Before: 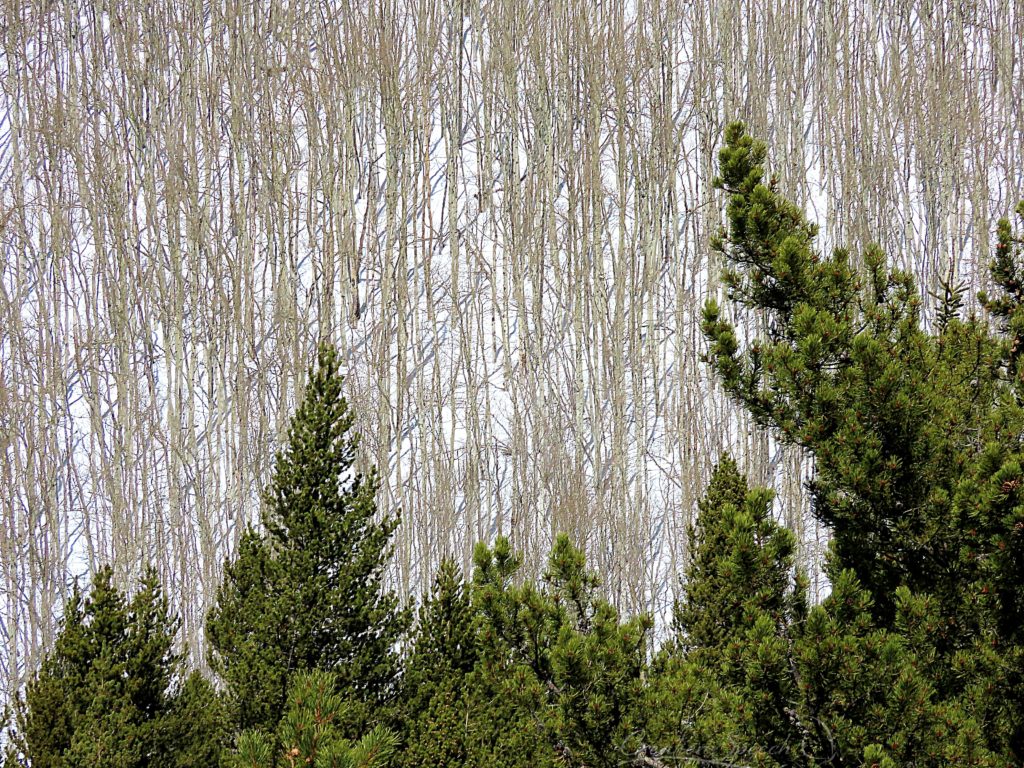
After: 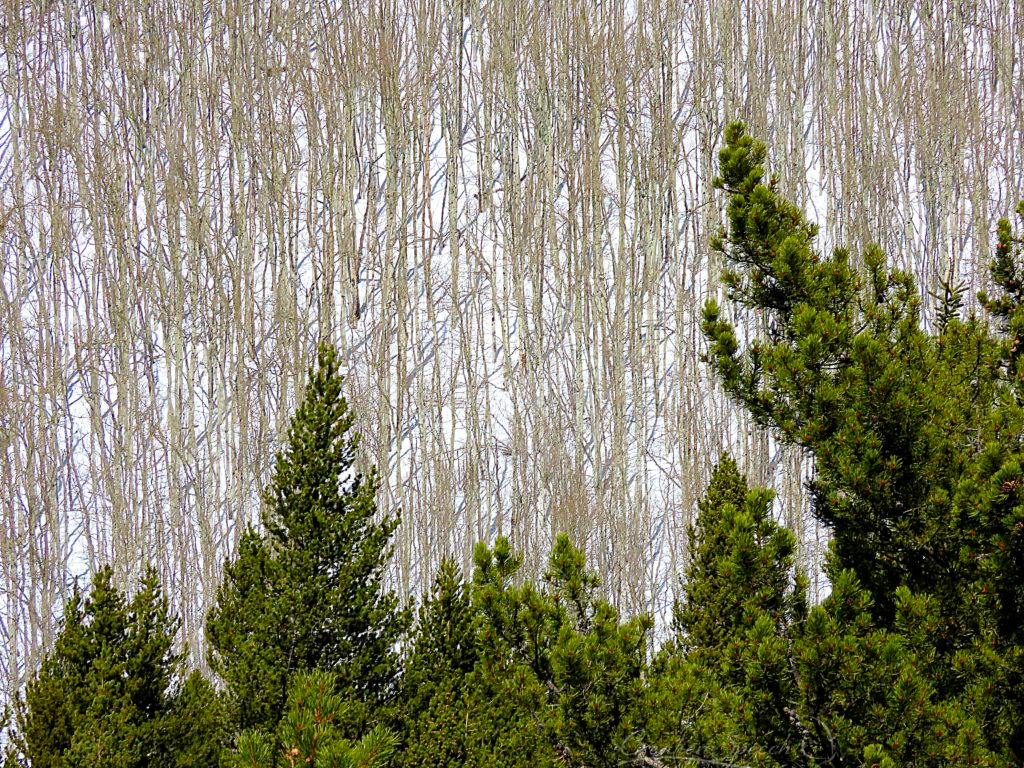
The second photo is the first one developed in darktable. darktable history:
color balance rgb: perceptual saturation grading › global saturation 21.08%, perceptual saturation grading › highlights -19.842%, perceptual saturation grading › shadows 29.761%, global vibrance 14.855%
